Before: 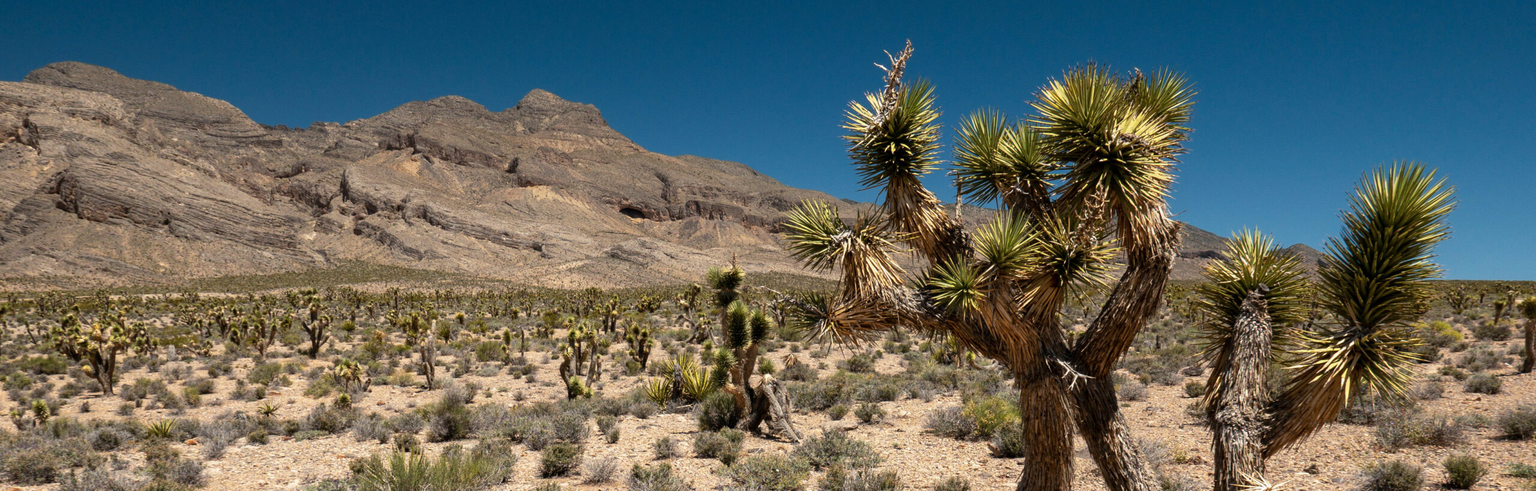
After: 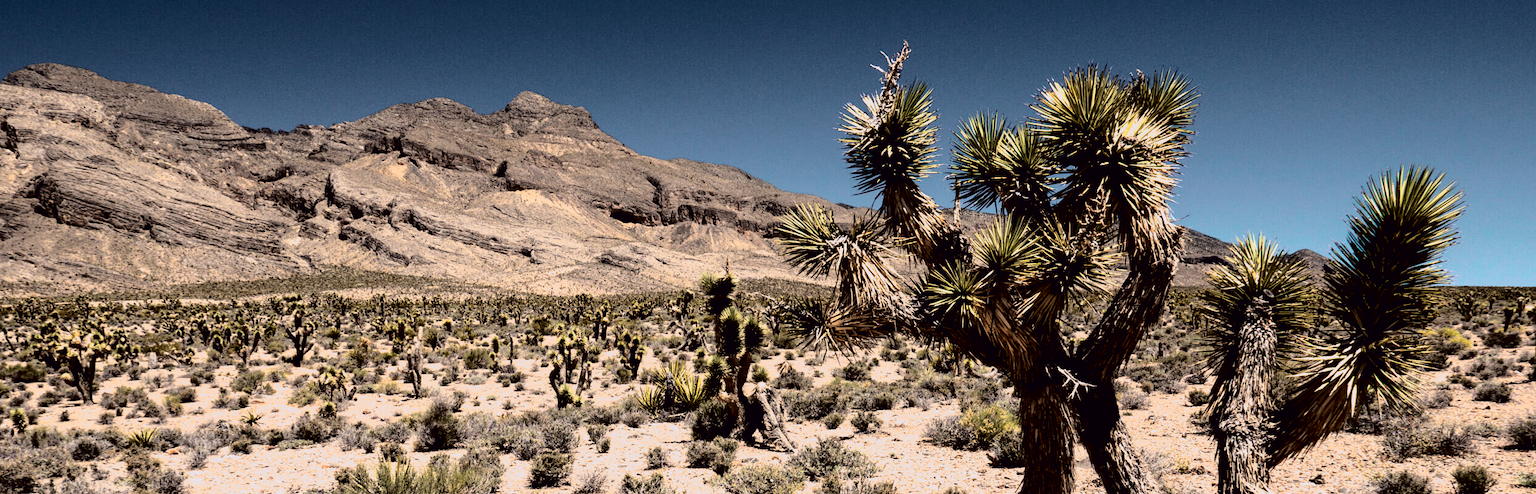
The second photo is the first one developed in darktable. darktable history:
tone curve: curves: ch0 [(0.003, 0.003) (0.104, 0.026) (0.236, 0.181) (0.401, 0.443) (0.495, 0.55) (0.625, 0.67) (0.819, 0.841) (0.96, 0.899)]; ch1 [(0, 0) (0.161, 0.092) (0.37, 0.302) (0.424, 0.402) (0.45, 0.466) (0.495, 0.51) (0.573, 0.571) (0.638, 0.641) (0.751, 0.741) (1, 1)]; ch2 [(0, 0) (0.352, 0.403) (0.466, 0.443) (0.524, 0.526) (0.56, 0.556) (1, 1)], color space Lab, independent channels, preserve colors none
crop and rotate: left 1.477%, right 0.596%, bottom 1.371%
filmic rgb: black relative exposure -8.22 EV, white relative exposure 2.2 EV, threshold 5.94 EV, hardness 7.07, latitude 86.3%, contrast 1.7, highlights saturation mix -3.26%, shadows ↔ highlights balance -2.07%, add noise in highlights 0, preserve chrominance max RGB, color science v3 (2019), use custom middle-gray values true, contrast in highlights soft, enable highlight reconstruction true
